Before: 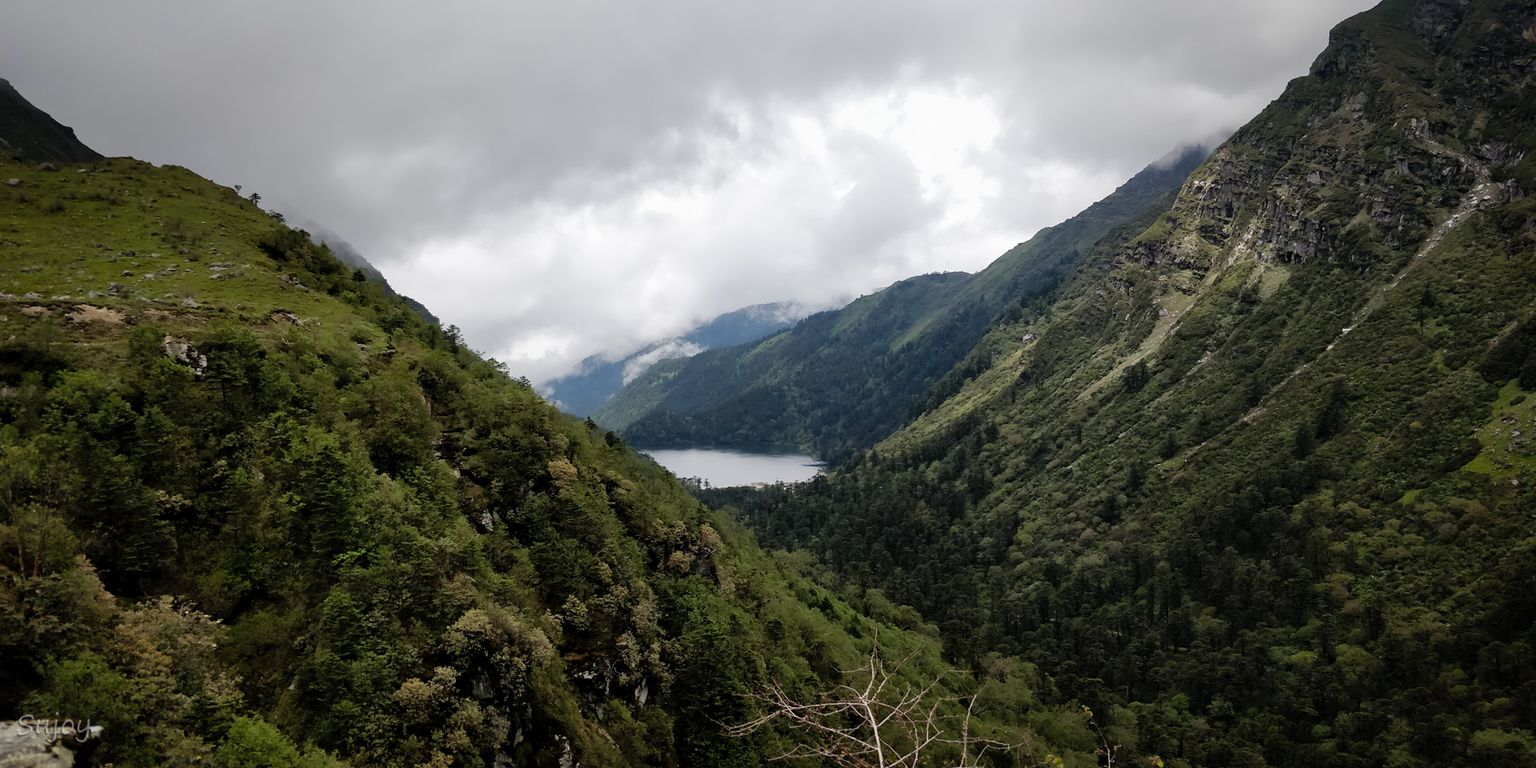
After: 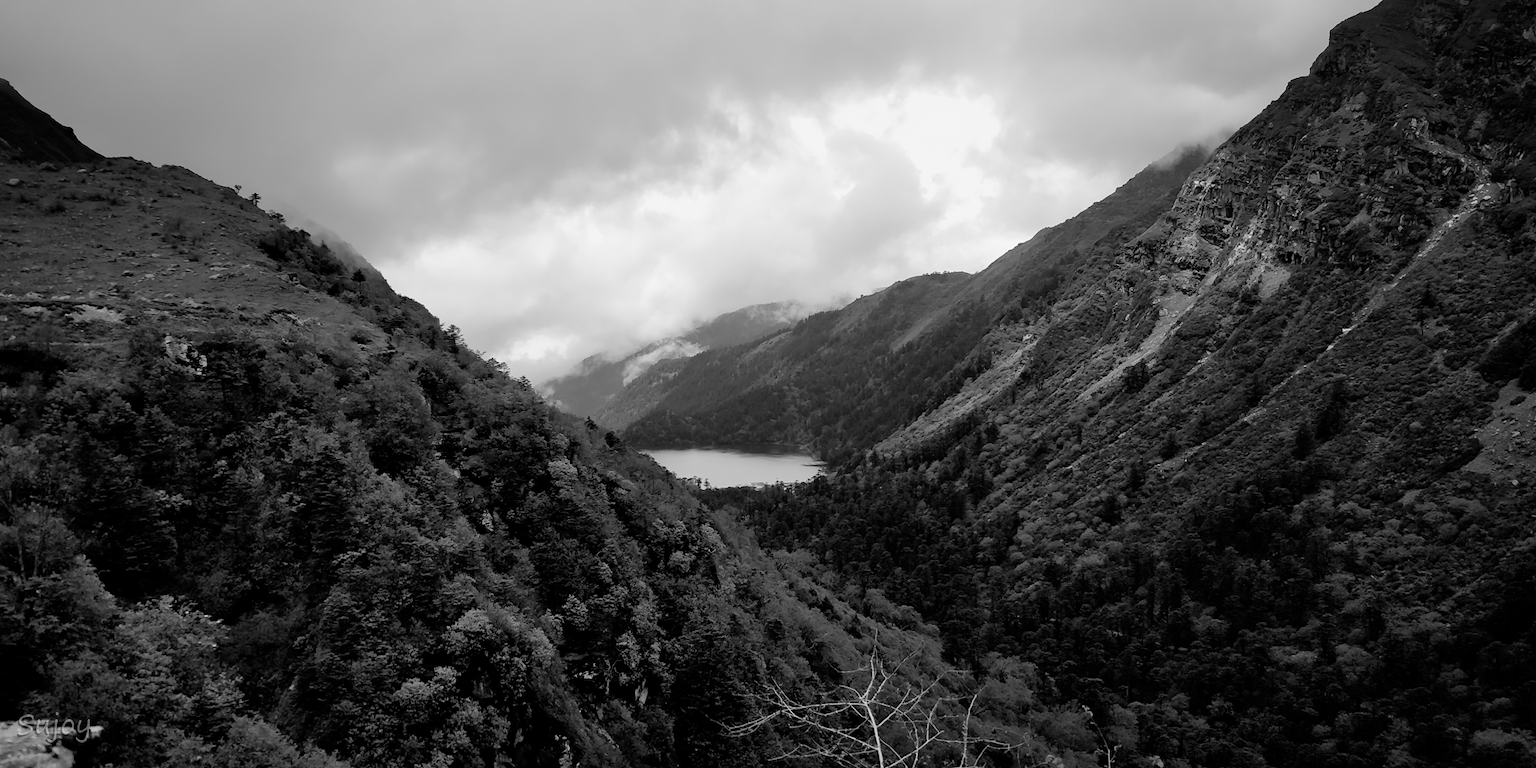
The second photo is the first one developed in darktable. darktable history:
monochrome: a -11.7, b 1.62, size 0.5, highlights 0.38
filmic rgb: middle gray luminance 18.42%, black relative exposure -11.45 EV, white relative exposure 2.55 EV, threshold 6 EV, target black luminance 0%, hardness 8.41, latitude 99%, contrast 1.084, shadows ↔ highlights balance 0.505%, add noise in highlights 0, preserve chrominance max RGB, color science v3 (2019), use custom middle-gray values true, iterations of high-quality reconstruction 0, contrast in highlights soft, enable highlight reconstruction true
